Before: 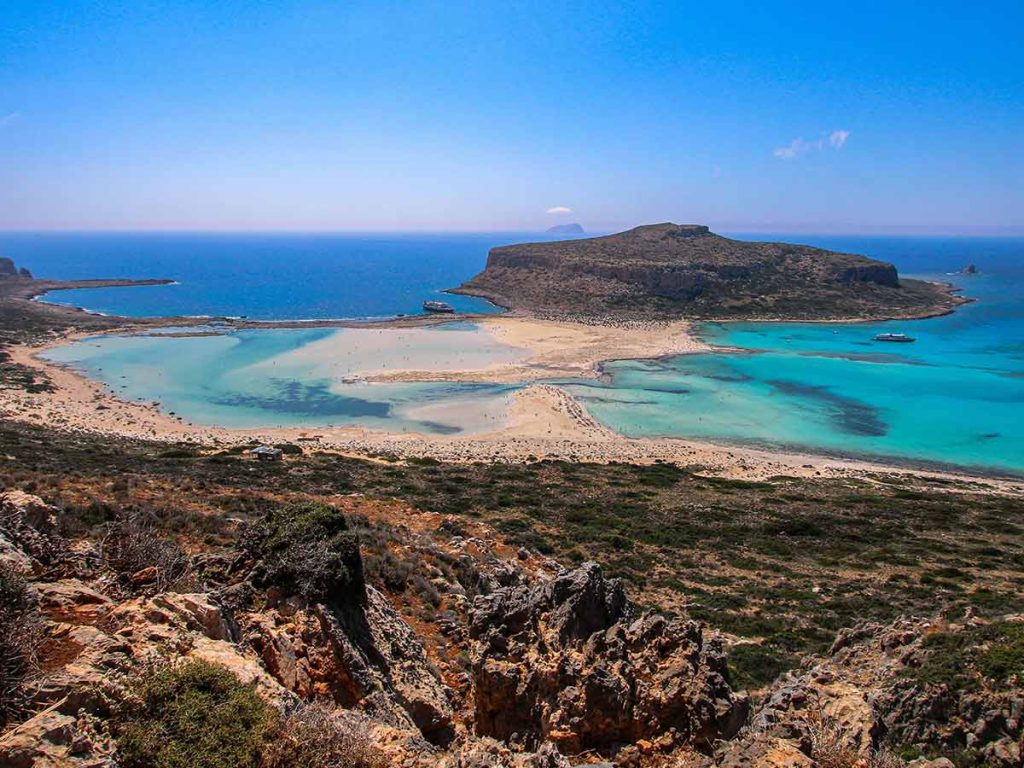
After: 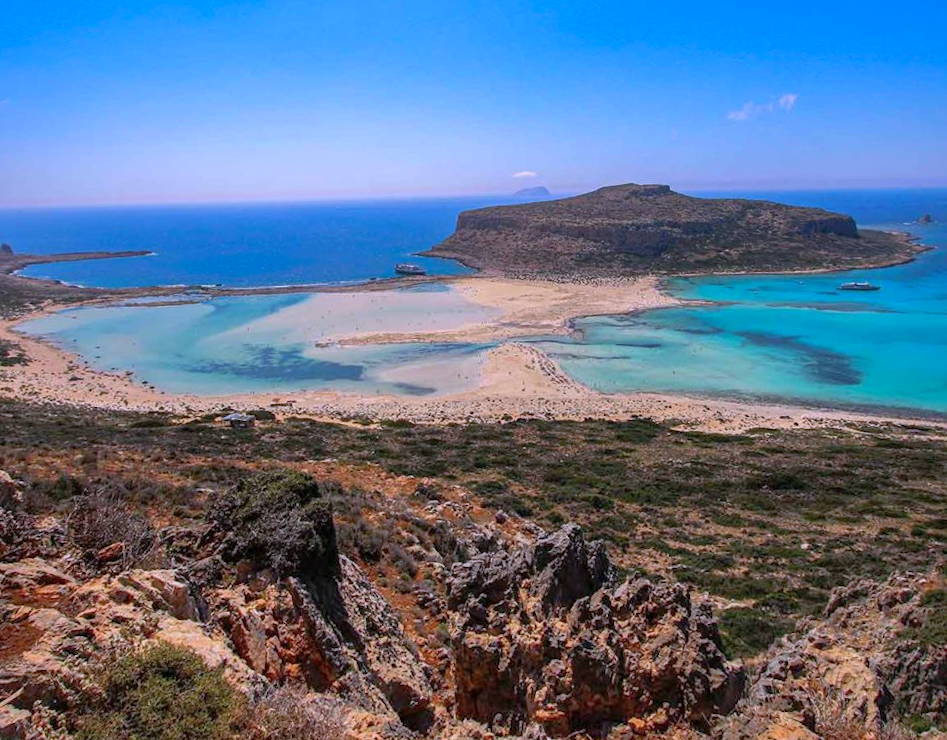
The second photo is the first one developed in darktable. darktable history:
white balance: red 1.004, blue 1.096
rotate and perspective: rotation -1.68°, lens shift (vertical) -0.146, crop left 0.049, crop right 0.912, crop top 0.032, crop bottom 0.96
shadows and highlights: on, module defaults
